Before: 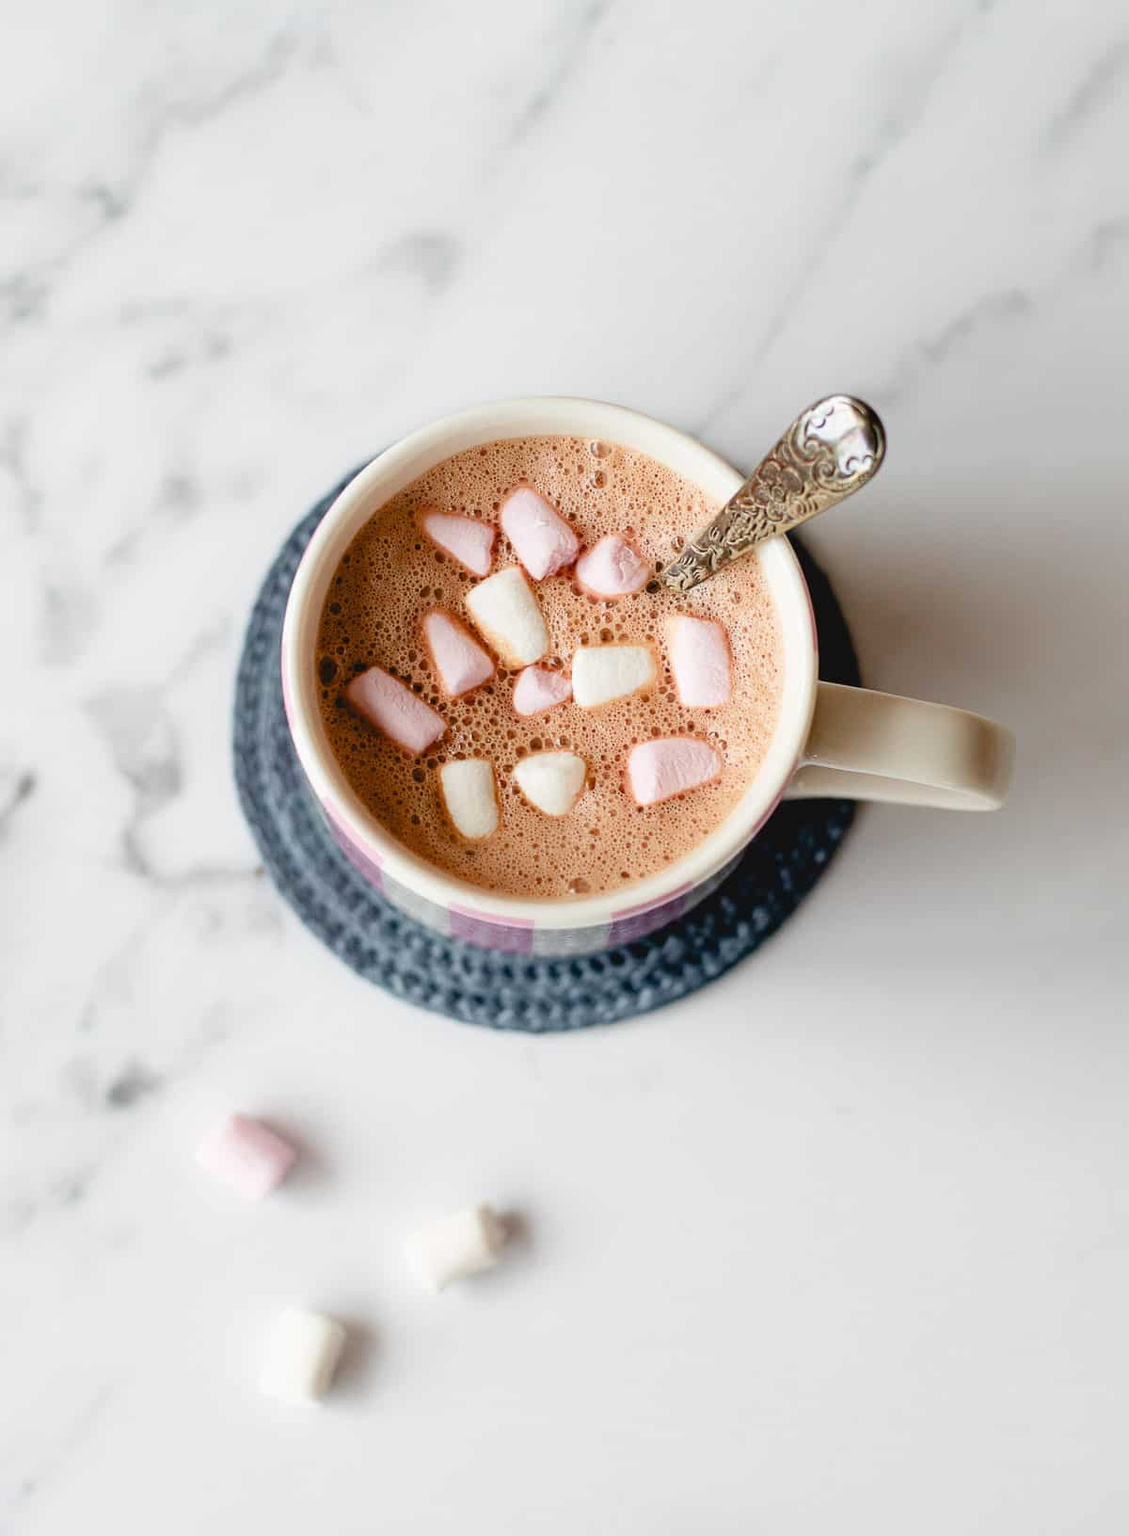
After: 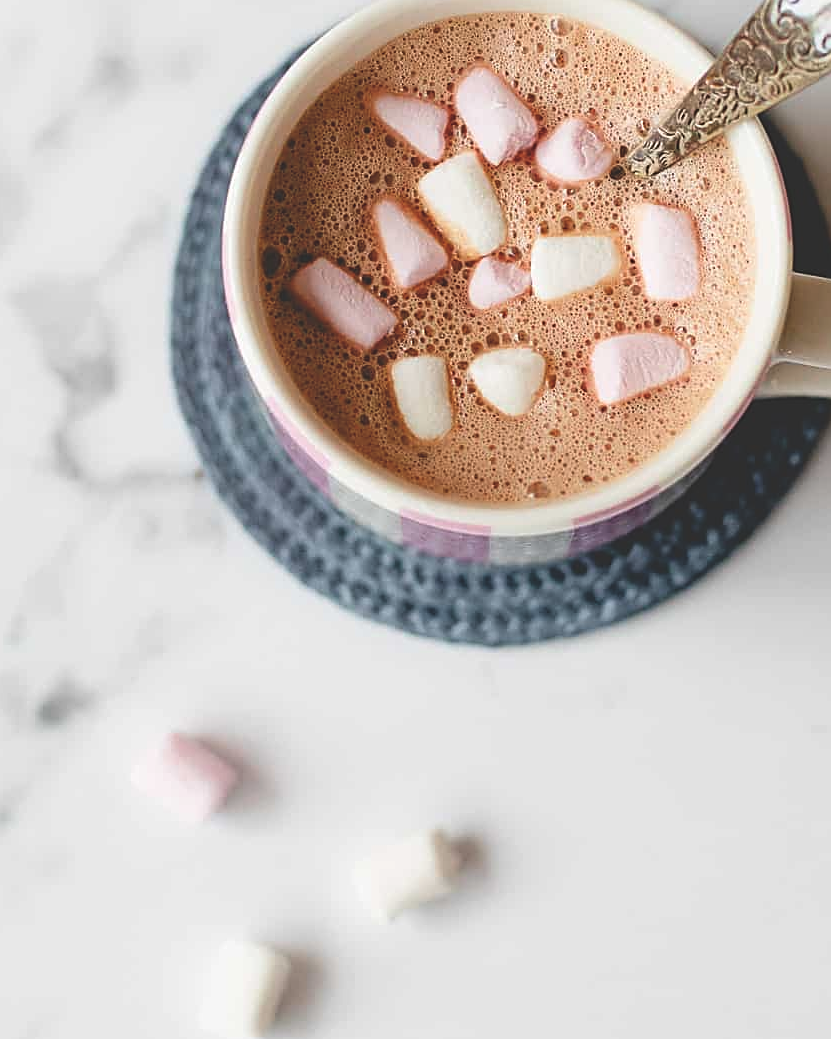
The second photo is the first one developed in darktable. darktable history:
sharpen: on, module defaults
exposure: black level correction -0.023, exposure -0.039 EV, compensate highlight preservation false
crop: left 6.488%, top 27.668%, right 24.183%, bottom 8.656%
